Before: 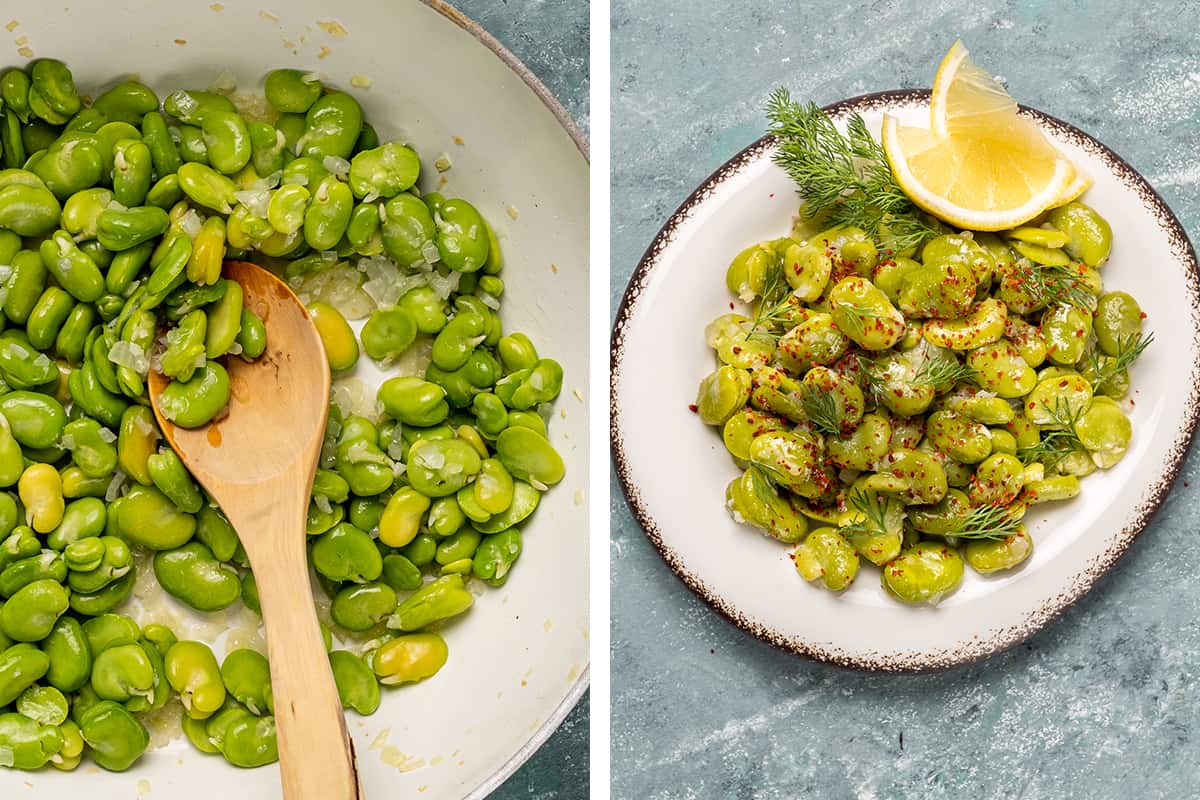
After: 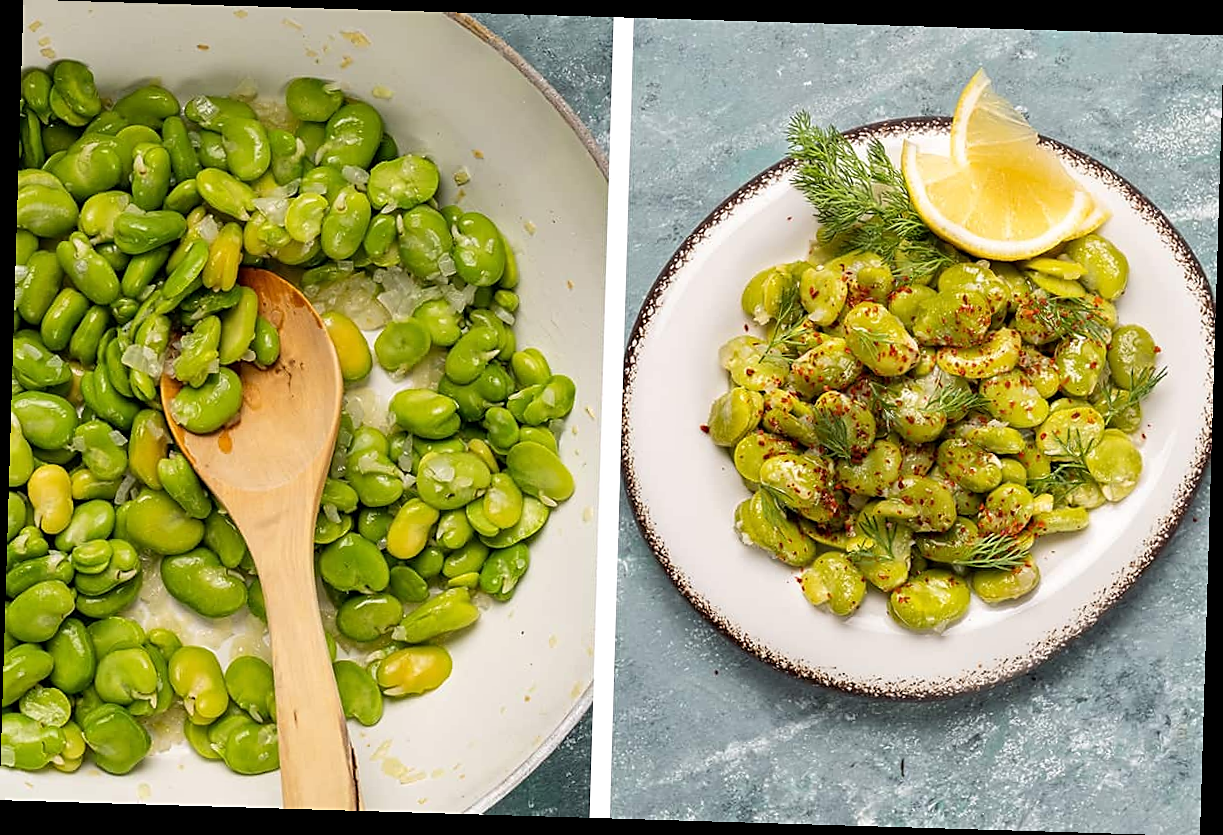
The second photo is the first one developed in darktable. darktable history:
sharpen: radius 1.864, amount 0.398, threshold 1.271
rotate and perspective: rotation 1.72°, automatic cropping off
